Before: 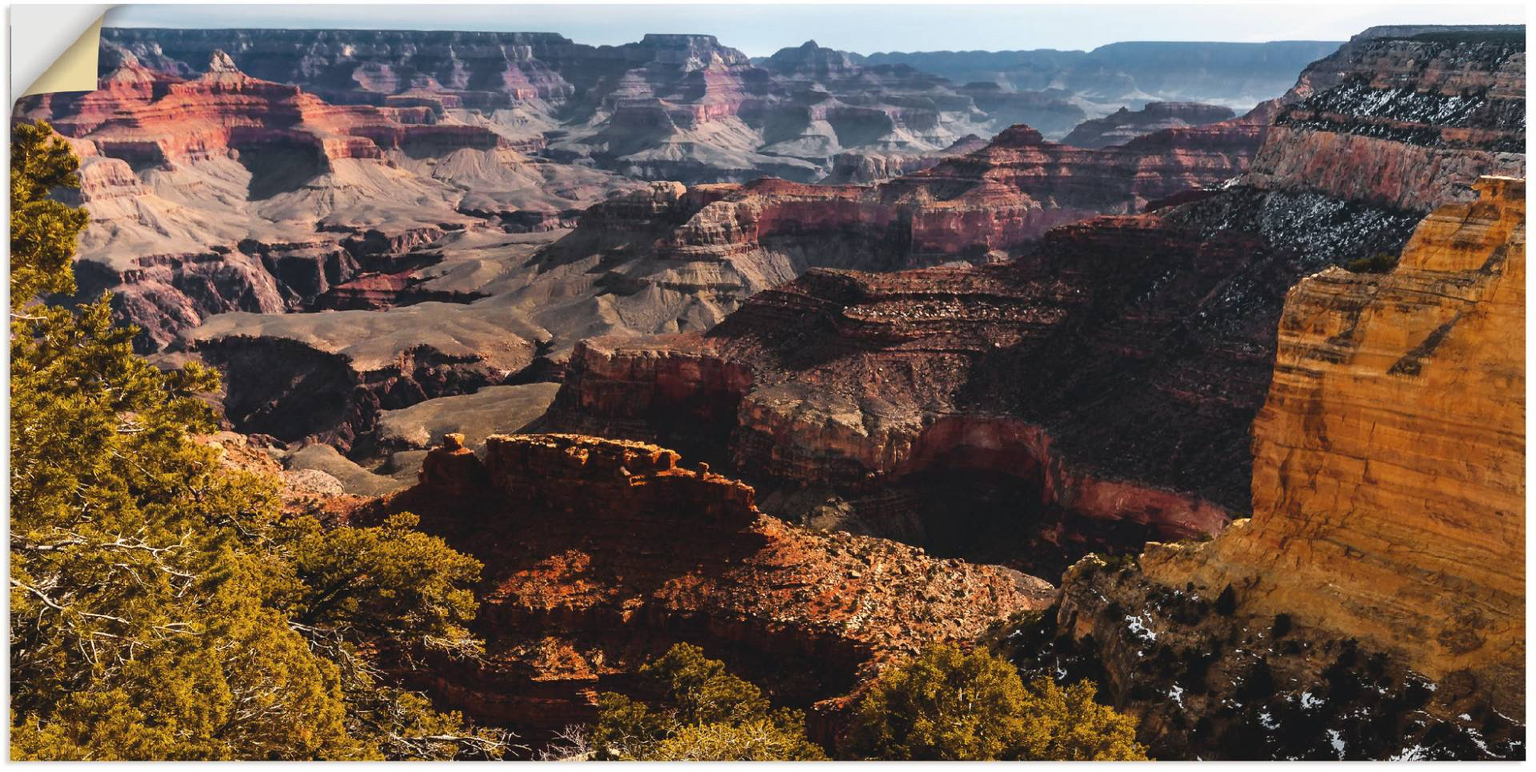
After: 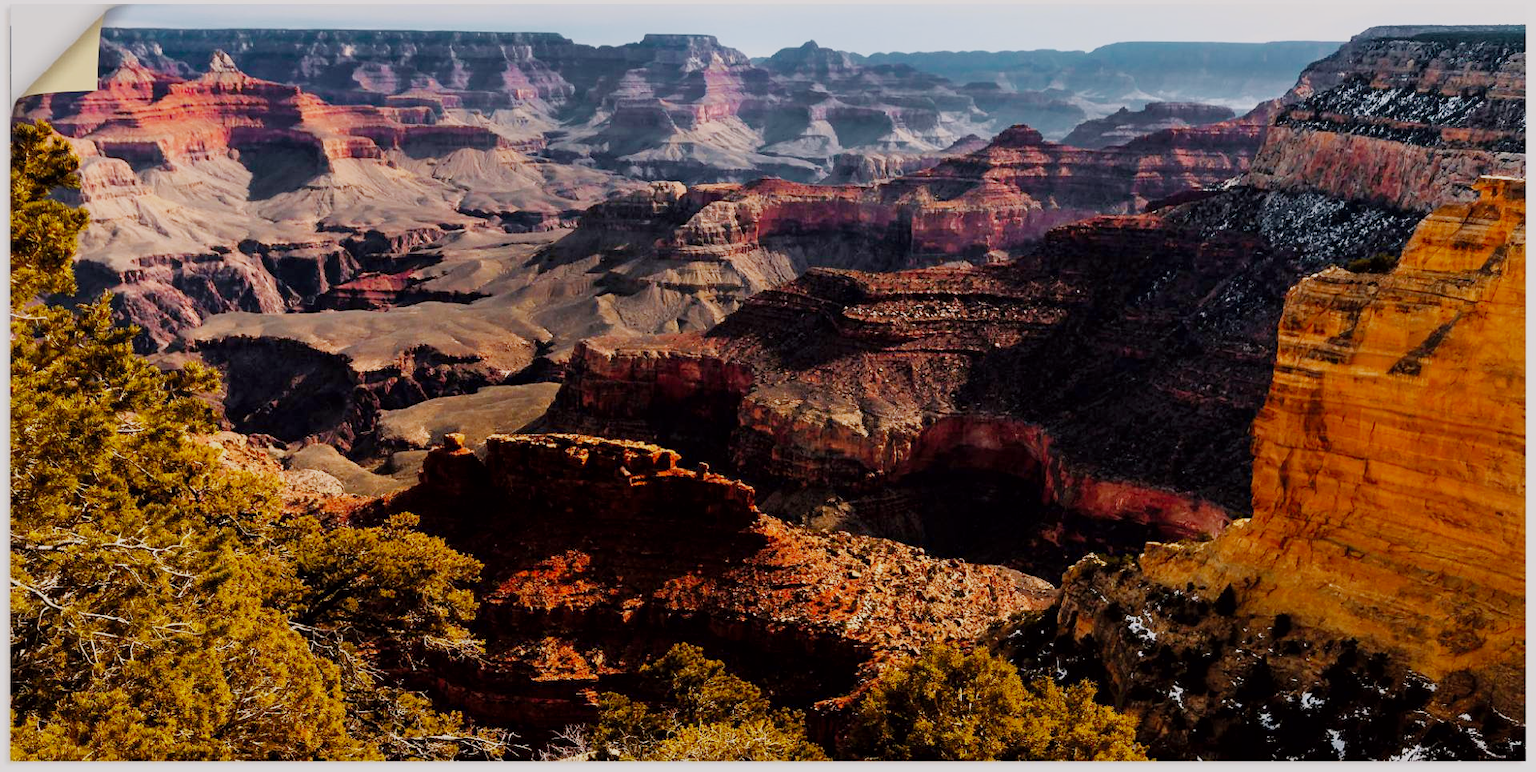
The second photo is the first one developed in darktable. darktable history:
tone curve: curves: ch0 [(0.013, 0) (0.061, 0.068) (0.239, 0.256) (0.502, 0.505) (0.683, 0.676) (0.761, 0.773) (0.858, 0.858) (0.987, 0.945)]; ch1 [(0, 0) (0.172, 0.123) (0.304, 0.267) (0.414, 0.395) (0.472, 0.473) (0.502, 0.508) (0.521, 0.528) (0.583, 0.595) (0.654, 0.673) (0.728, 0.761) (1, 1)]; ch2 [(0, 0) (0.411, 0.424) (0.485, 0.476) (0.502, 0.502) (0.553, 0.557) (0.57, 0.576) (1, 1)], color space Lab, independent channels
filmic rgb: middle gray luminance 29.09%, black relative exposure -10.39 EV, white relative exposure 5.47 EV, threshold 5.98 EV, target black luminance 0%, hardness 3.91, latitude 2.1%, contrast 1.126, highlights saturation mix 6.47%, shadows ↔ highlights balance 14.66%, preserve chrominance no, color science v5 (2021), iterations of high-quality reconstruction 10, enable highlight reconstruction true
